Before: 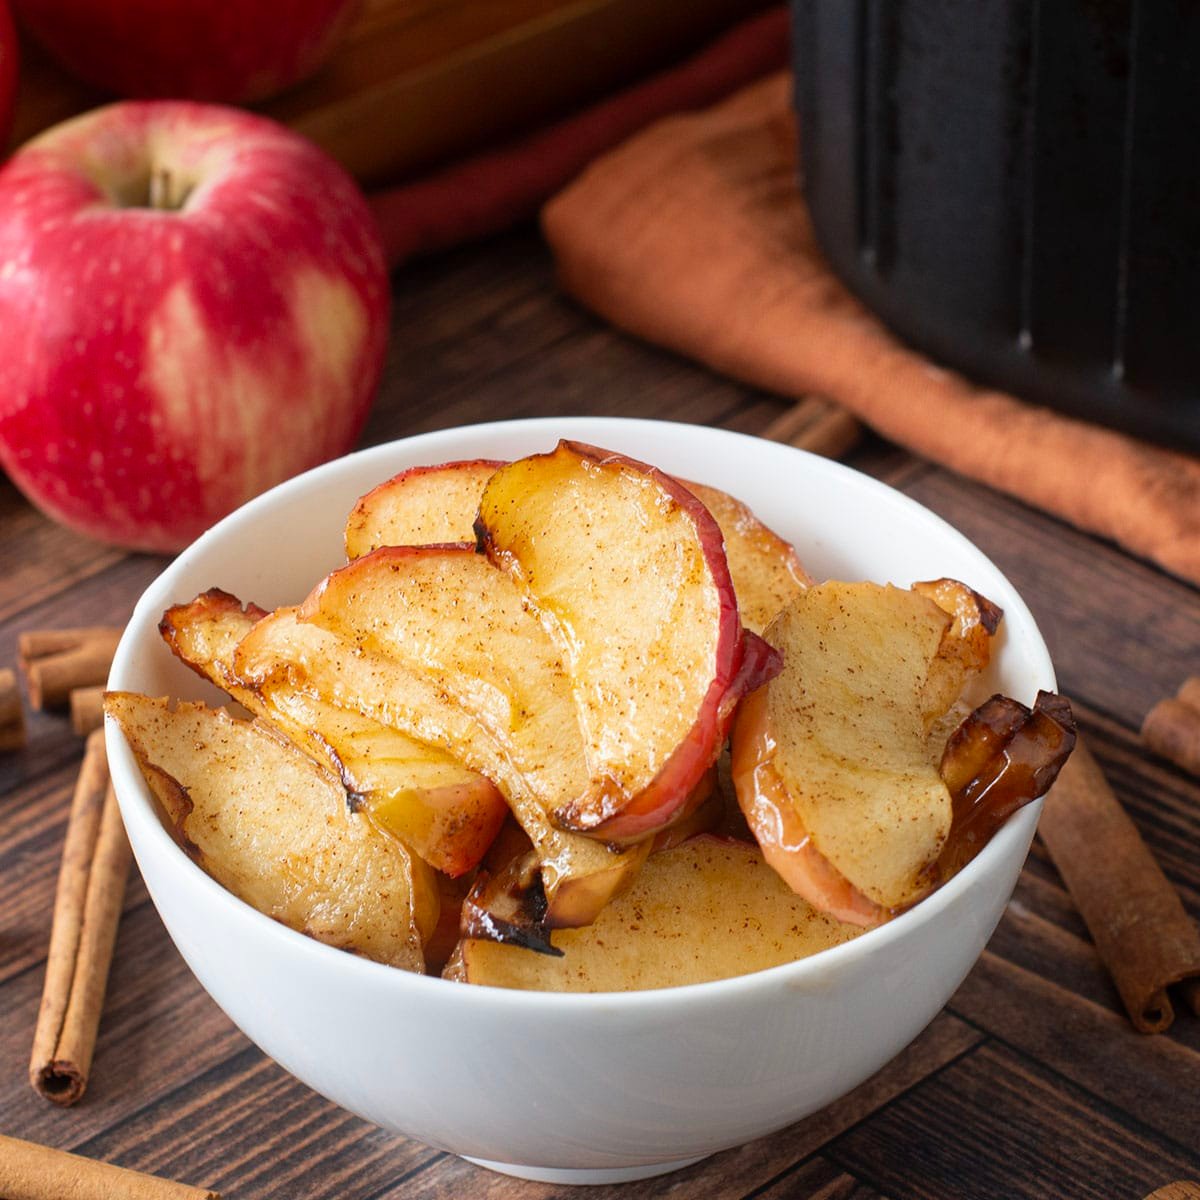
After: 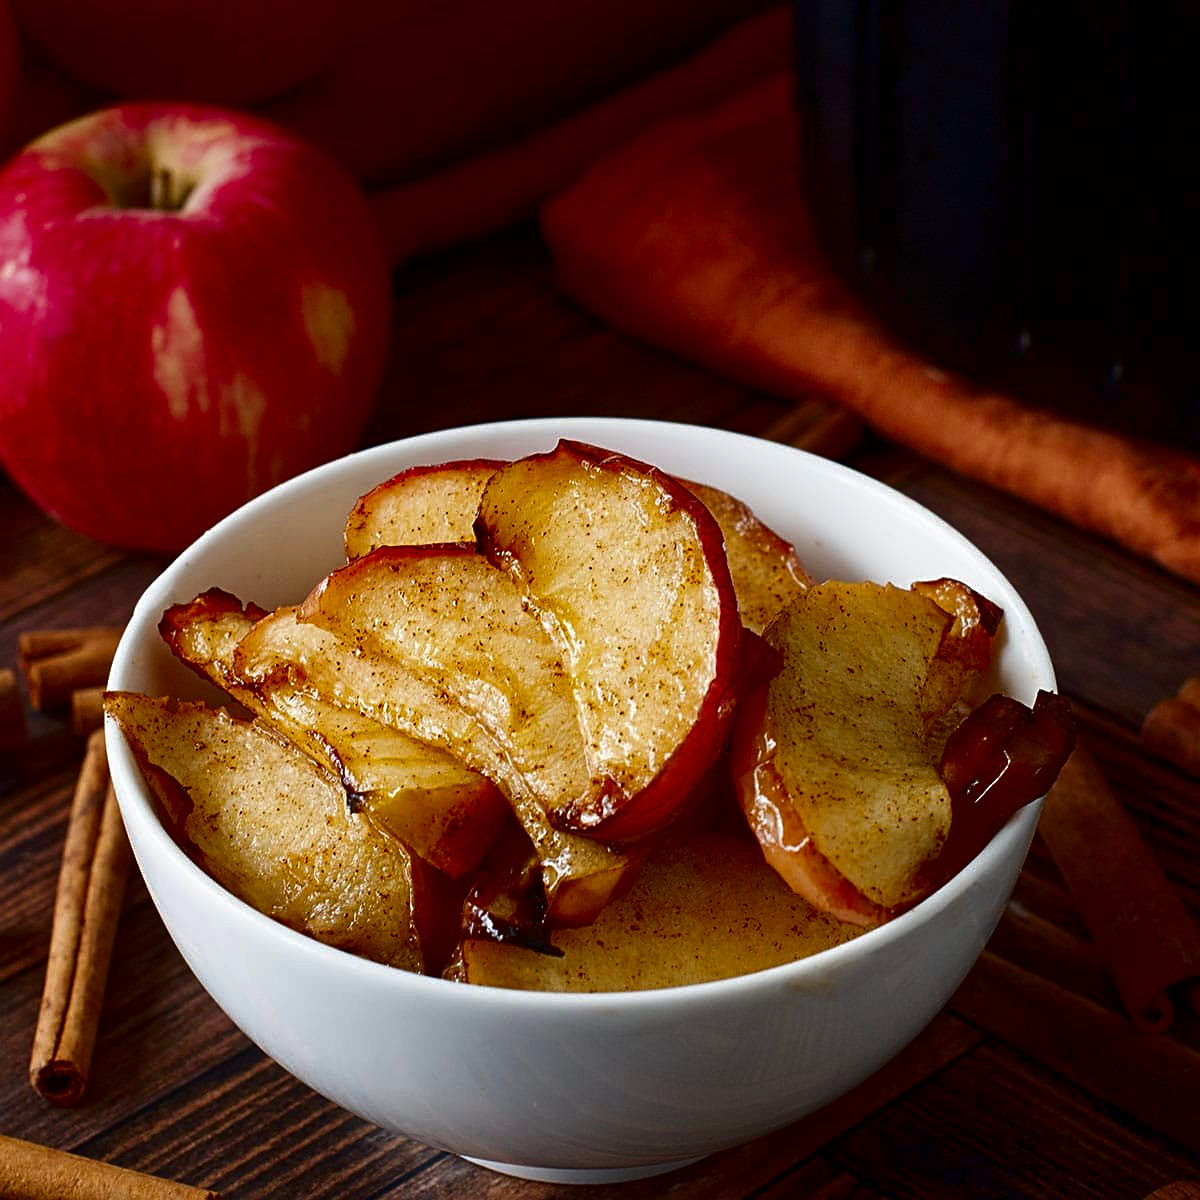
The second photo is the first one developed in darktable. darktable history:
contrast brightness saturation: contrast 0.09, brightness -0.59, saturation 0.17
base curve: preserve colors none
sharpen: on, module defaults
